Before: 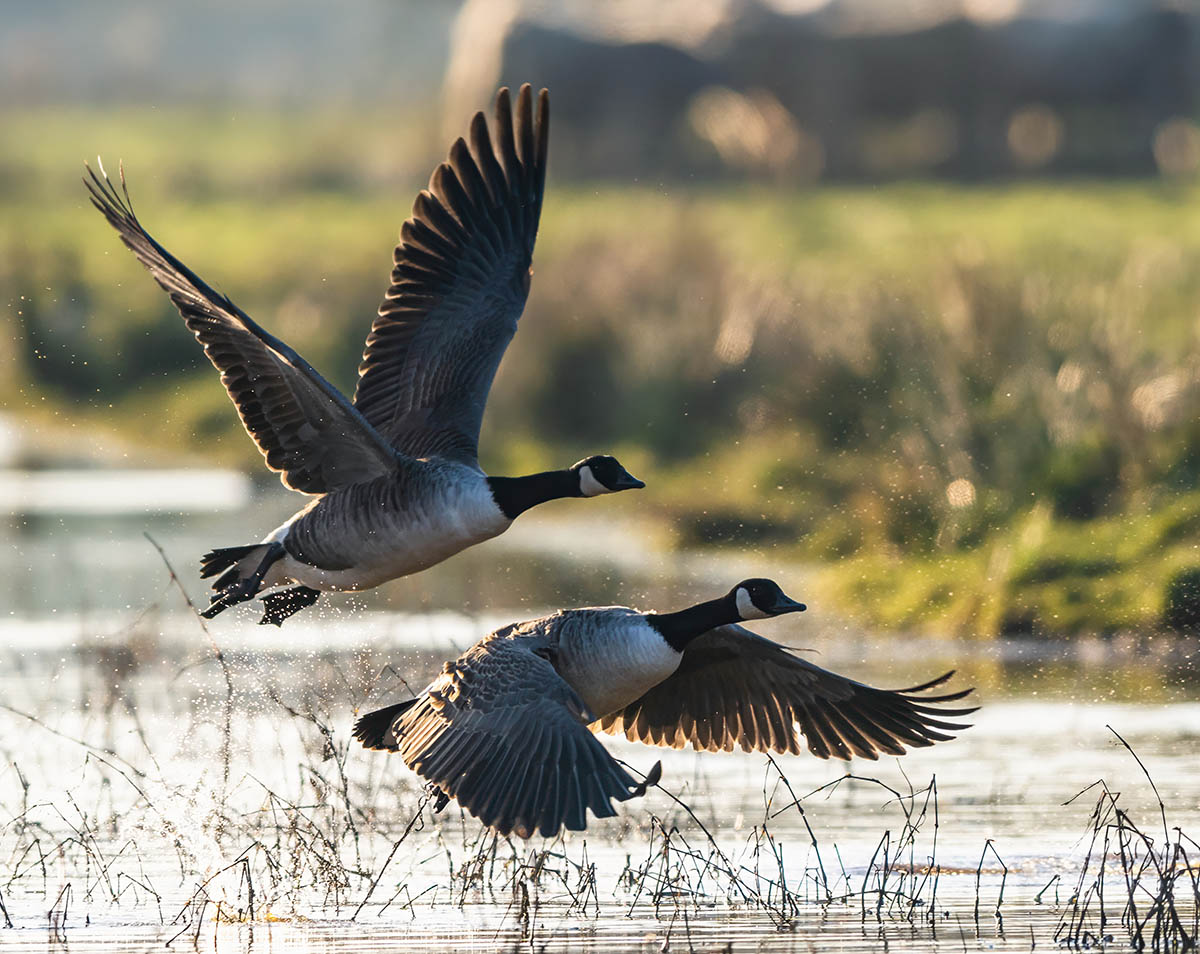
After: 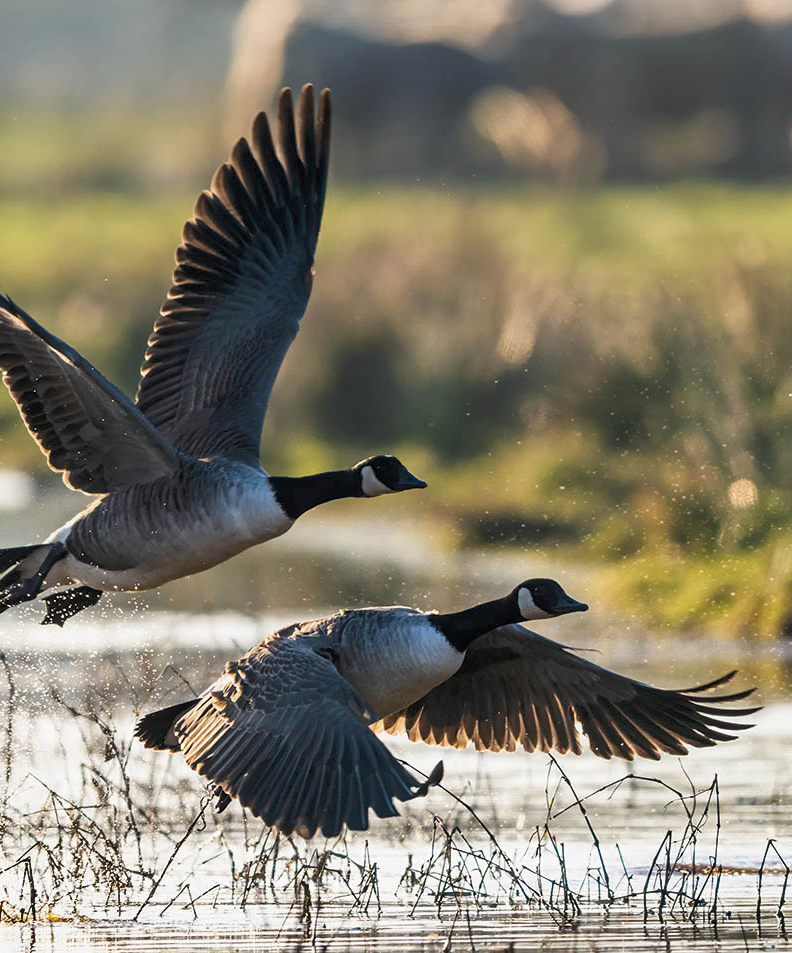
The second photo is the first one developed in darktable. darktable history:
shadows and highlights: shadows 43.8, white point adjustment -1.63, soften with gaussian
tone equalizer: -8 EV -1.81 EV, -7 EV -1.17 EV, -6 EV -1.59 EV
crop and rotate: left 18.204%, right 15.774%
